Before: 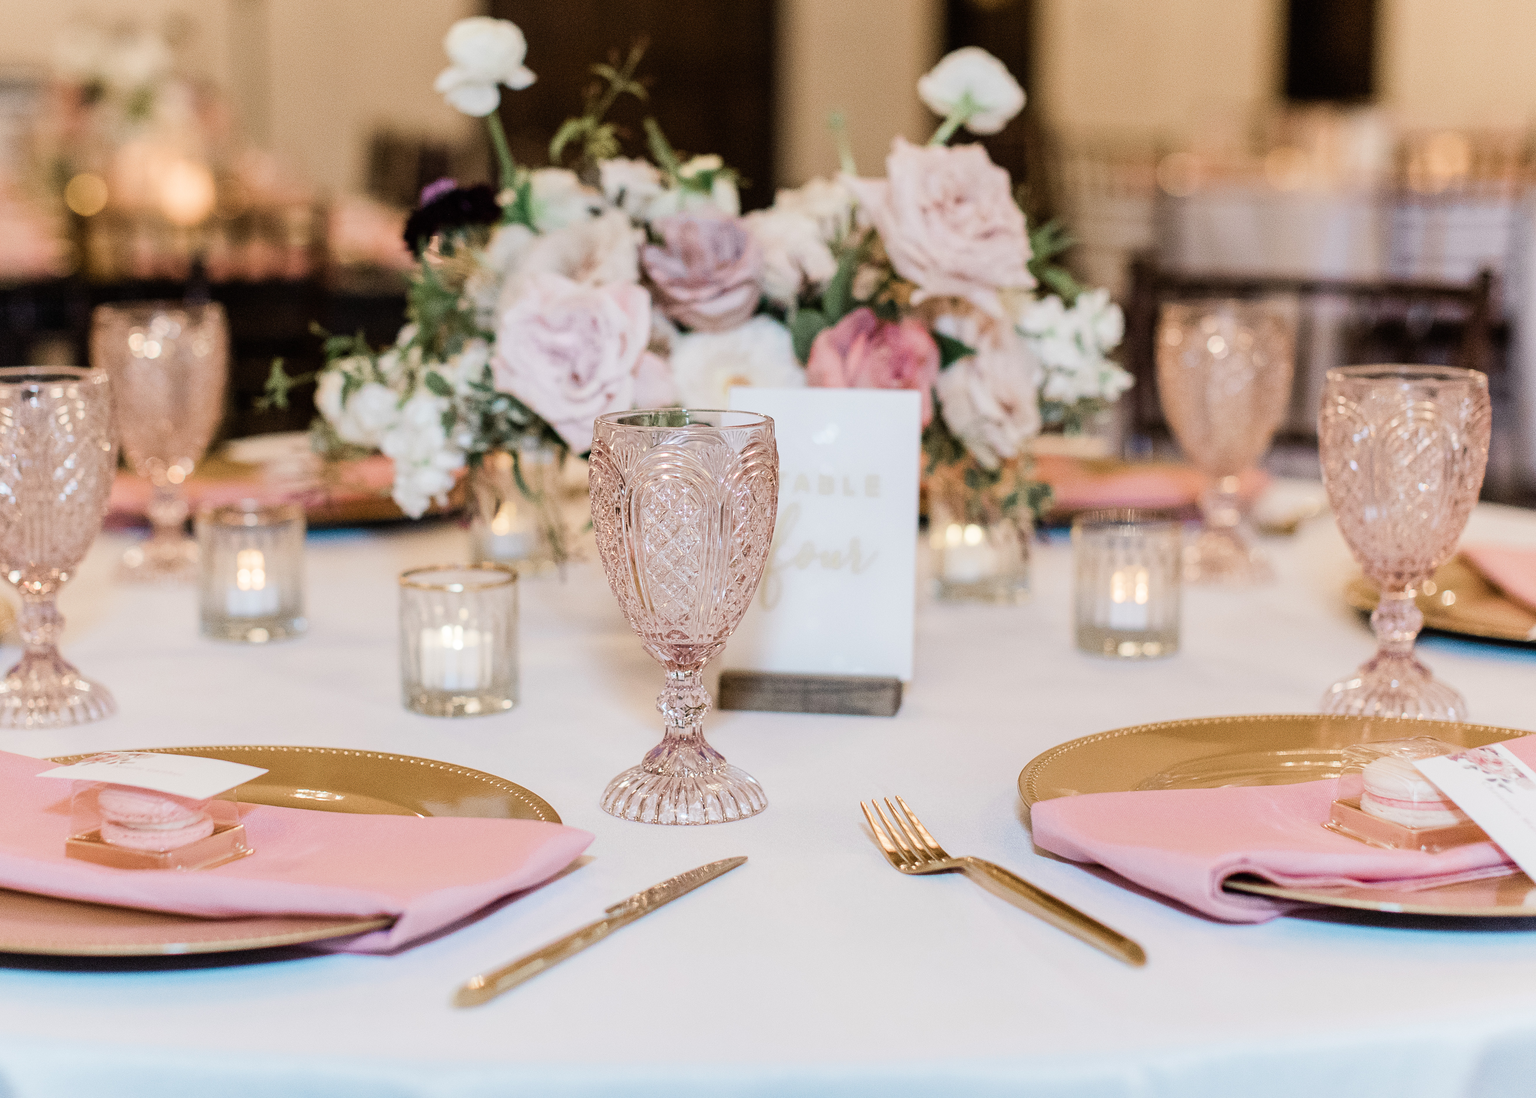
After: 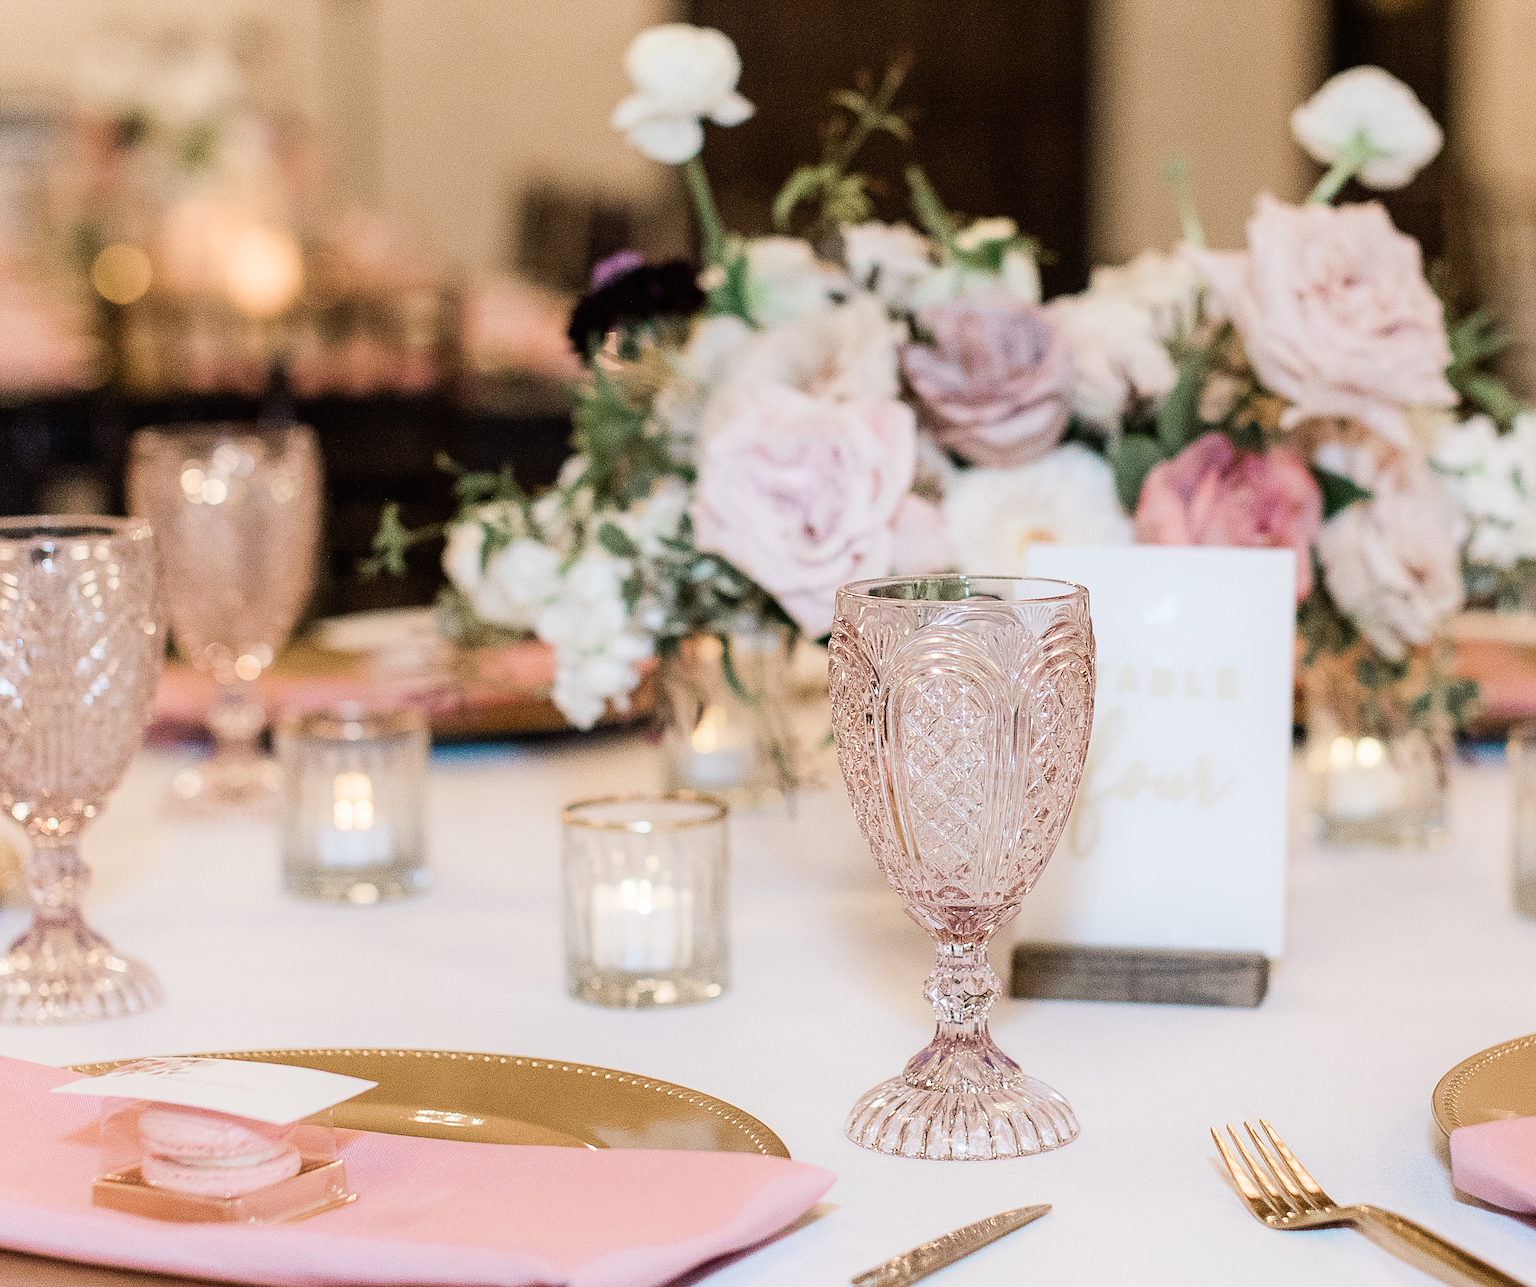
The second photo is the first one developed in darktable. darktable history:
sharpen: on, module defaults
shadows and highlights: shadows 0, highlights 40
crop: right 28.885%, bottom 16.626%
